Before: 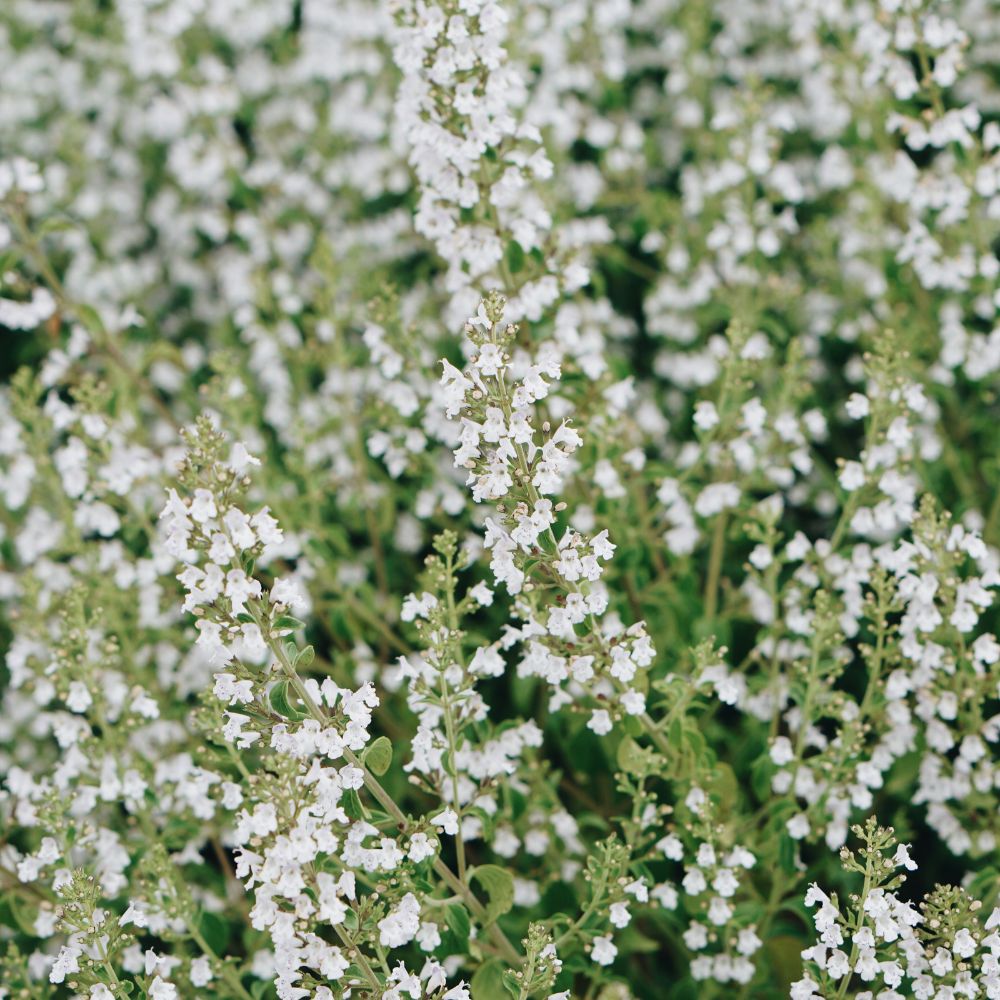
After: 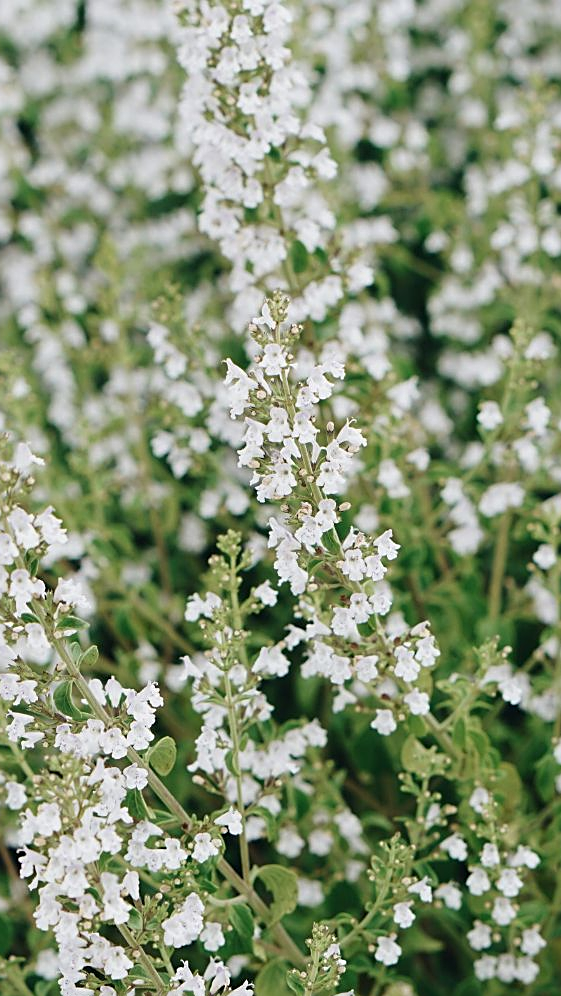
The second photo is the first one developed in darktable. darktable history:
crop: left 21.674%, right 22.086%
sharpen: on, module defaults
